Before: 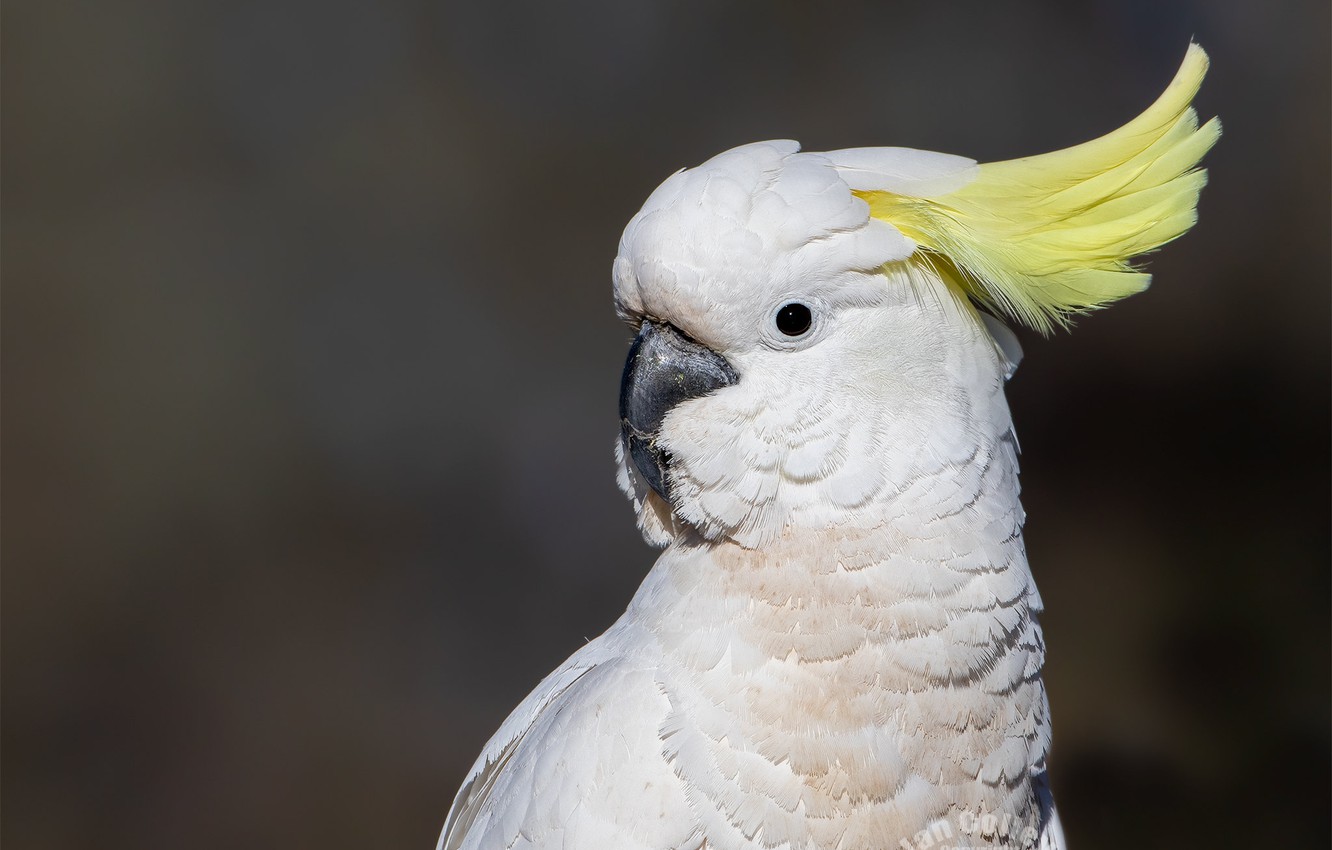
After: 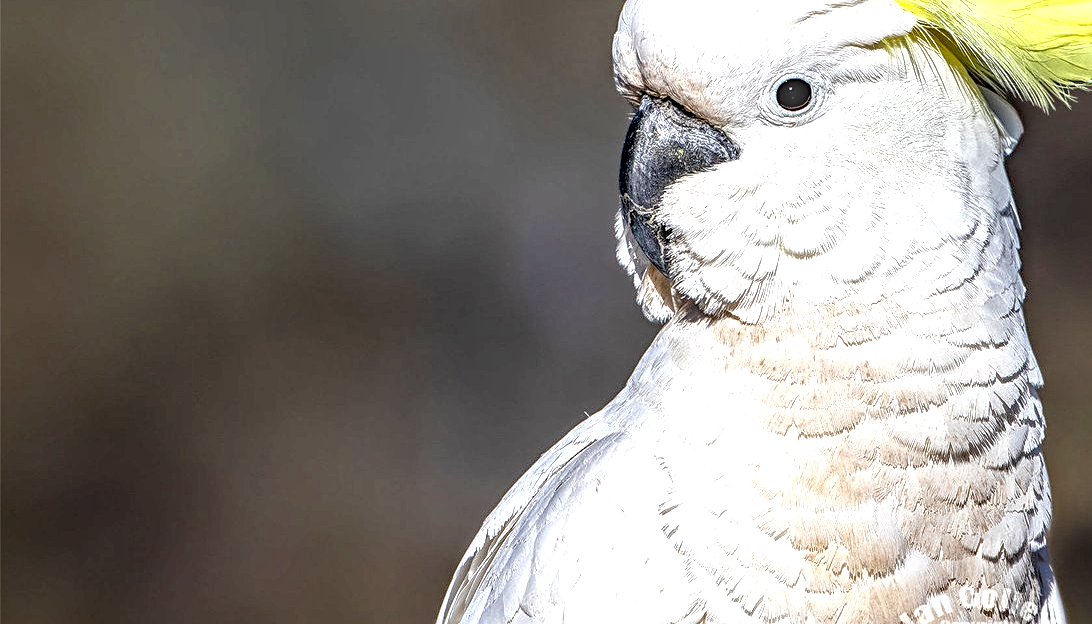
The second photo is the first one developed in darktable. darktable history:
local contrast: highlights 4%, shadows 2%, detail 181%
crop: top 26.514%, right 18.001%
haze removal: compatibility mode true, adaptive false
exposure: black level correction 0, exposure 0.928 EV, compensate exposure bias true, compensate highlight preservation false
sharpen: on, module defaults
